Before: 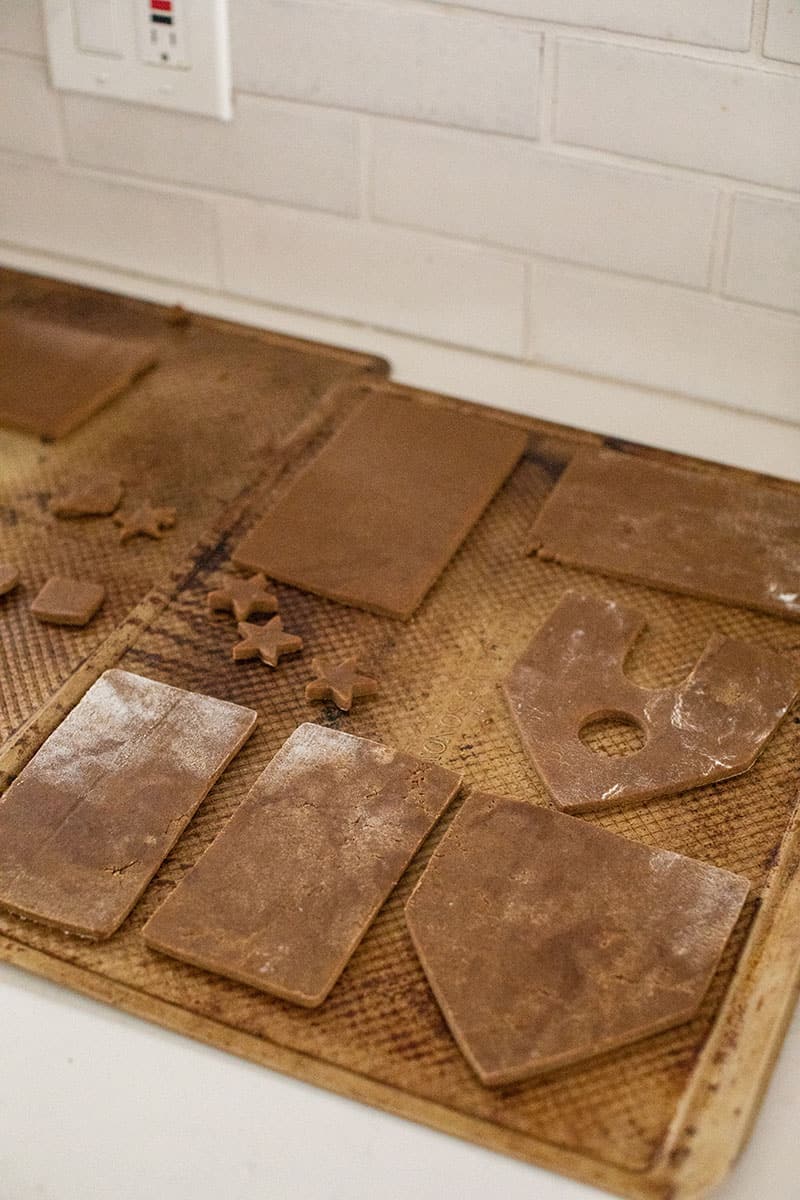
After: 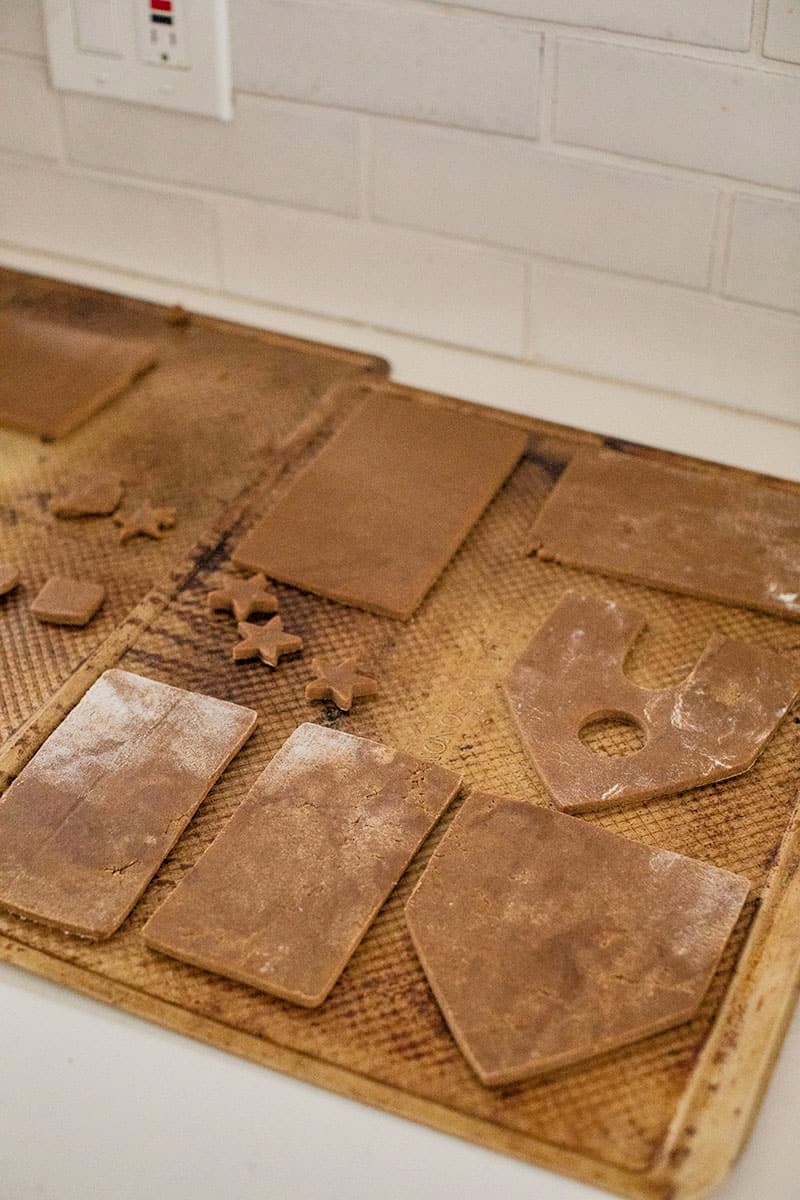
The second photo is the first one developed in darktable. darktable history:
shadows and highlights: shadows 40.27, highlights -52.91, low approximation 0.01, soften with gaussian
filmic rgb: black relative exposure -7.75 EV, white relative exposure 4.41 EV, hardness 3.75, latitude 38.73%, contrast 0.969, highlights saturation mix 9.03%, shadows ↔ highlights balance 4.43%, color science v6 (2022)
exposure: black level correction 0, exposure 0.5 EV, compensate highlight preservation false
